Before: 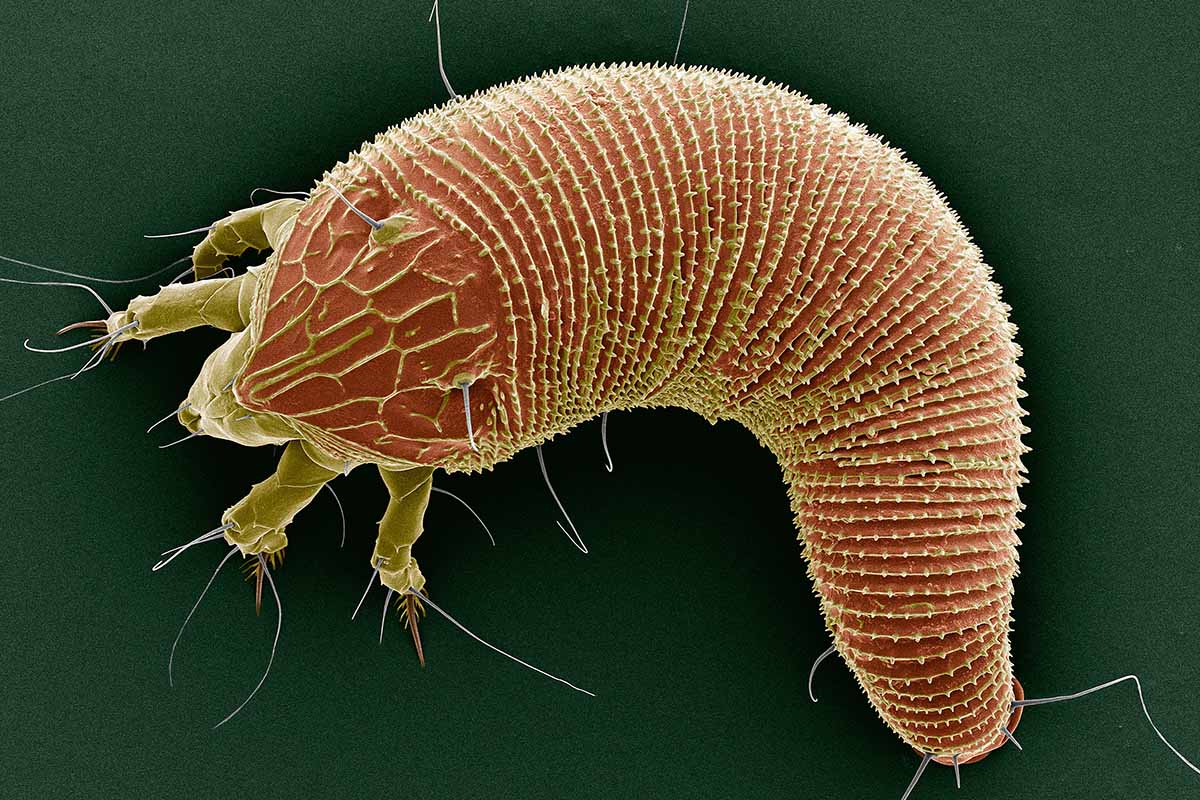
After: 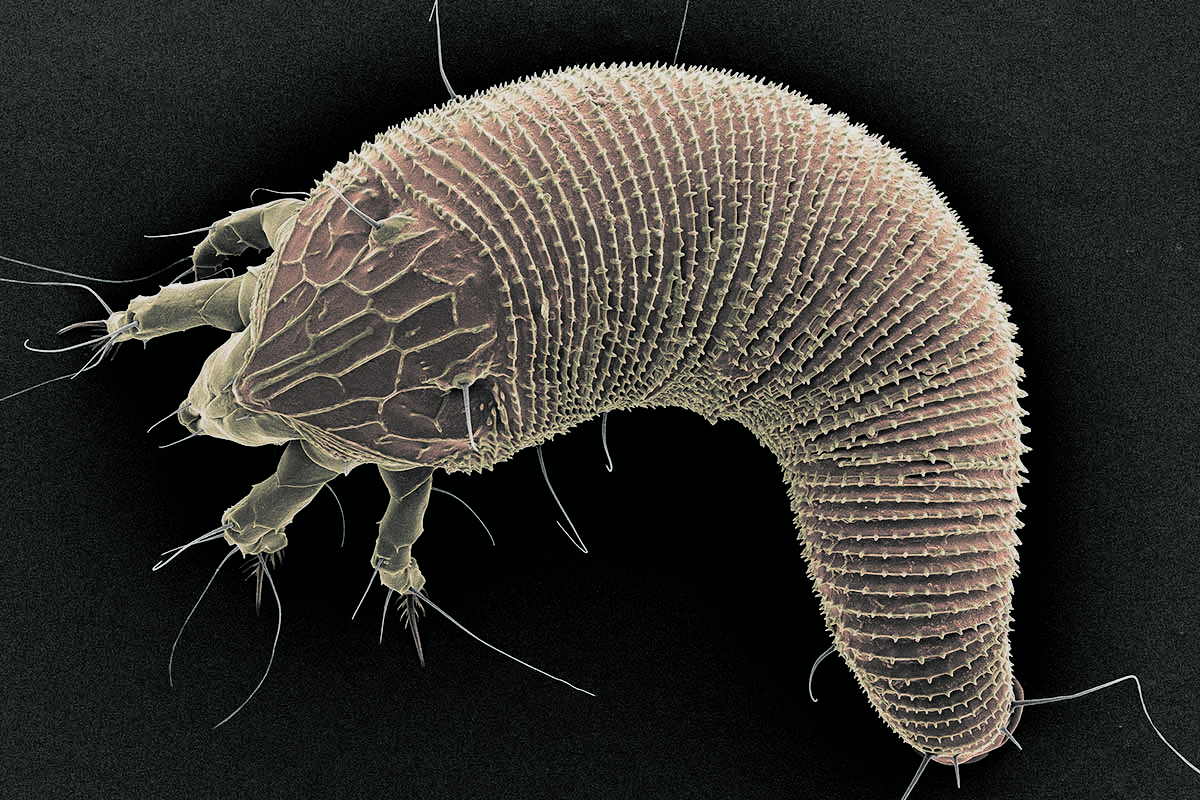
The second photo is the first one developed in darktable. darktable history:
split-toning: shadows › hue 190.8°, shadows › saturation 0.05, highlights › hue 54°, highlights › saturation 0.05, compress 0%
white balance: red 1, blue 1
filmic rgb: black relative exposure -5 EV, white relative exposure 3.5 EV, hardness 3.19, contrast 1.2, highlights saturation mix -30%
